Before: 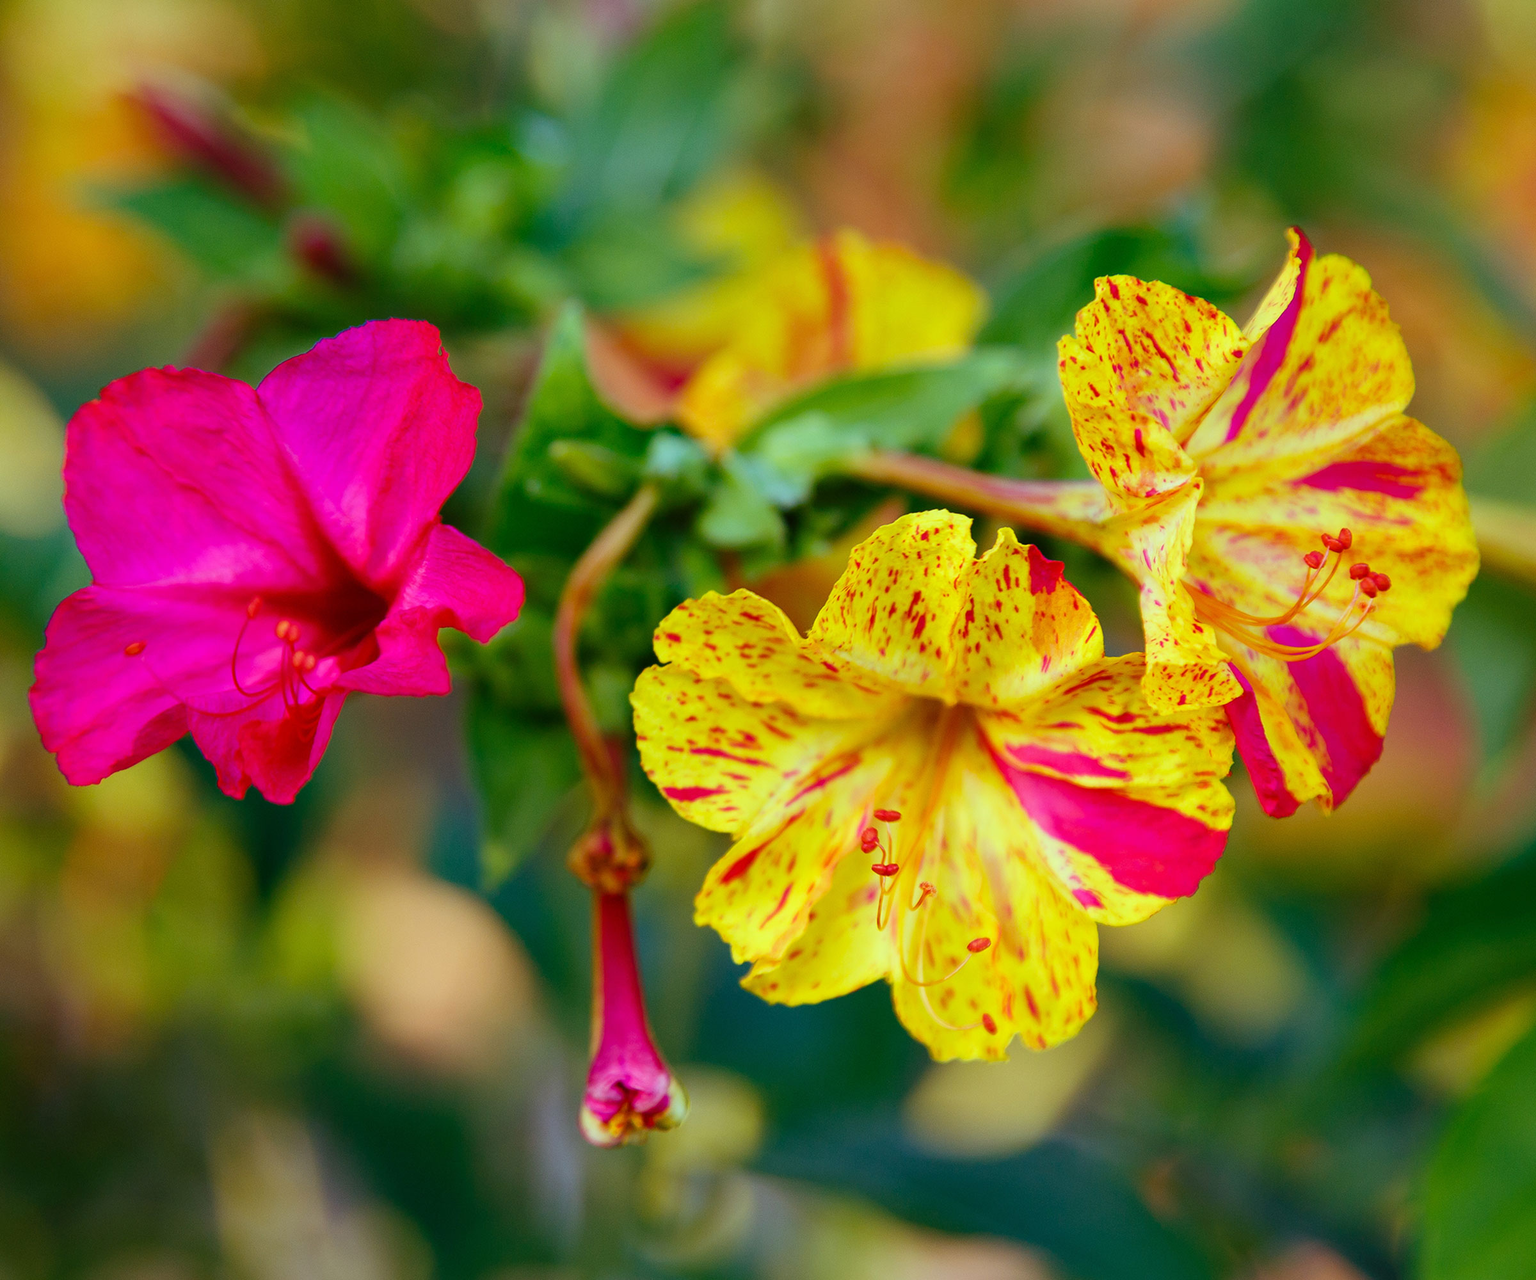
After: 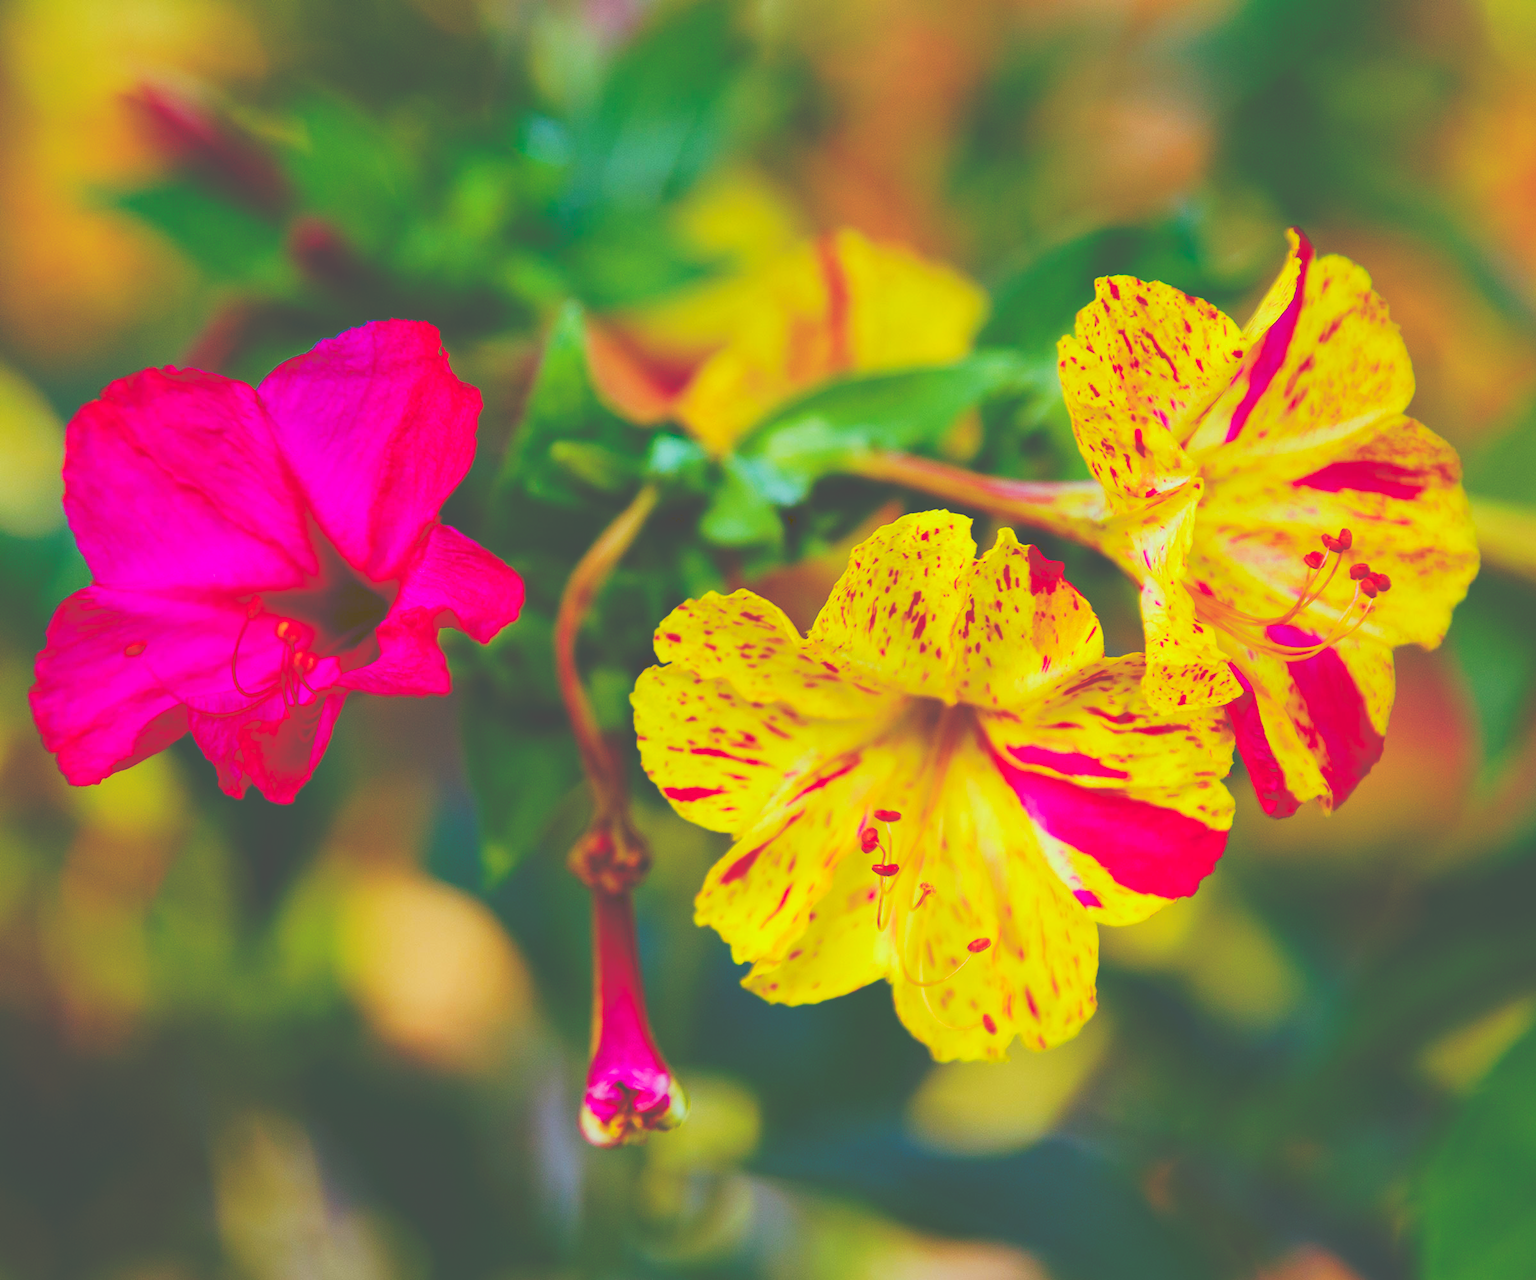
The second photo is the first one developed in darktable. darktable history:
tone curve: curves: ch0 [(0, 0) (0.003, 0.299) (0.011, 0.299) (0.025, 0.299) (0.044, 0.299) (0.069, 0.3) (0.1, 0.306) (0.136, 0.316) (0.177, 0.326) (0.224, 0.338) (0.277, 0.366) (0.335, 0.406) (0.399, 0.462) (0.468, 0.533) (0.543, 0.607) (0.623, 0.7) (0.709, 0.775) (0.801, 0.843) (0.898, 0.903) (1, 1)], preserve colors none
color balance rgb: perceptual saturation grading › global saturation 36.399%, perceptual saturation grading › shadows 35.16%
